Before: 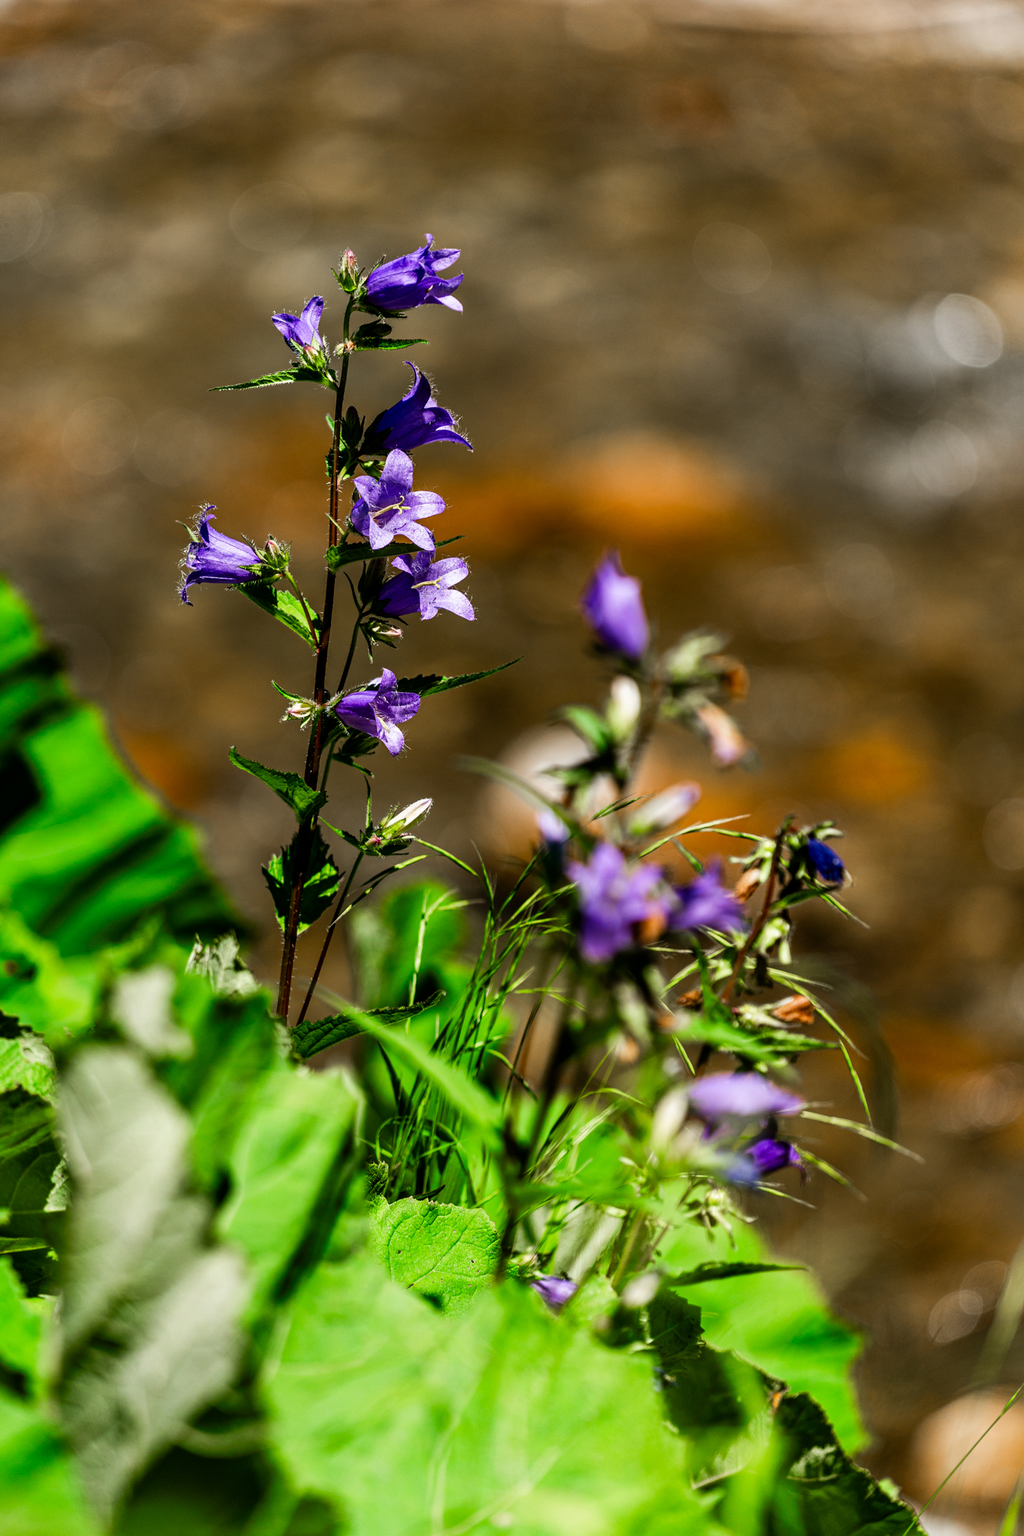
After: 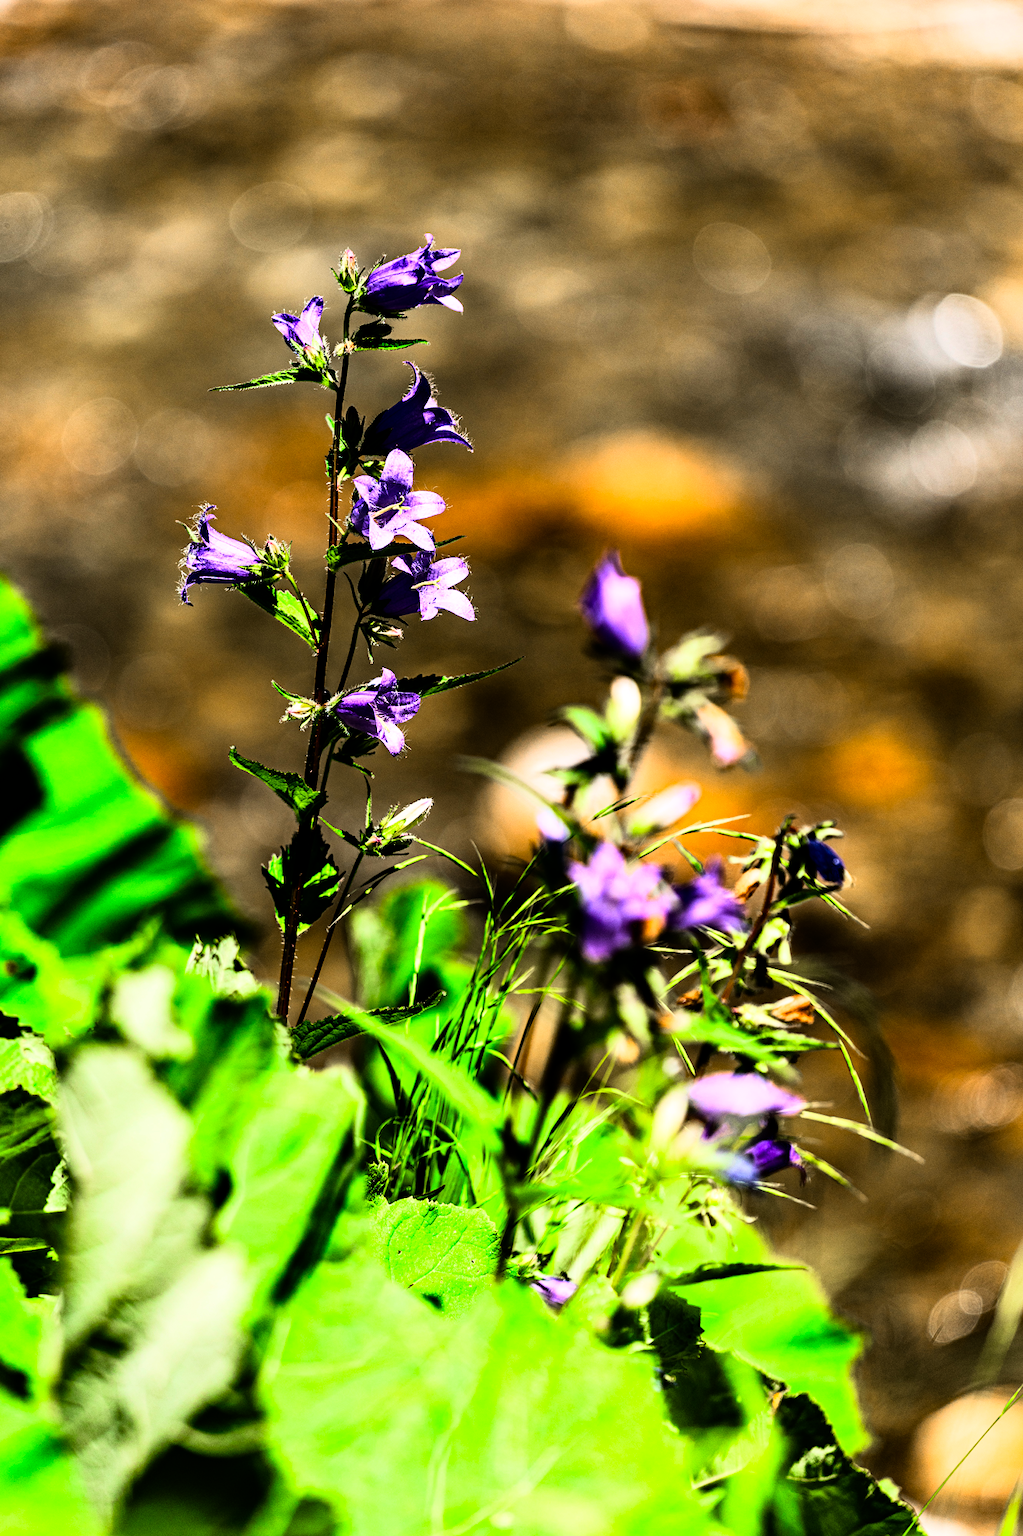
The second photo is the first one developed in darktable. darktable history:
haze removal: strength 0.29, distance 0.25, compatibility mode true, adaptive false
rgb curve: curves: ch0 [(0, 0) (0.21, 0.15) (0.24, 0.21) (0.5, 0.75) (0.75, 0.96) (0.89, 0.99) (1, 1)]; ch1 [(0, 0.02) (0.21, 0.13) (0.25, 0.2) (0.5, 0.67) (0.75, 0.9) (0.89, 0.97) (1, 1)]; ch2 [(0, 0.02) (0.21, 0.13) (0.25, 0.2) (0.5, 0.67) (0.75, 0.9) (0.89, 0.97) (1, 1)], compensate middle gray true
